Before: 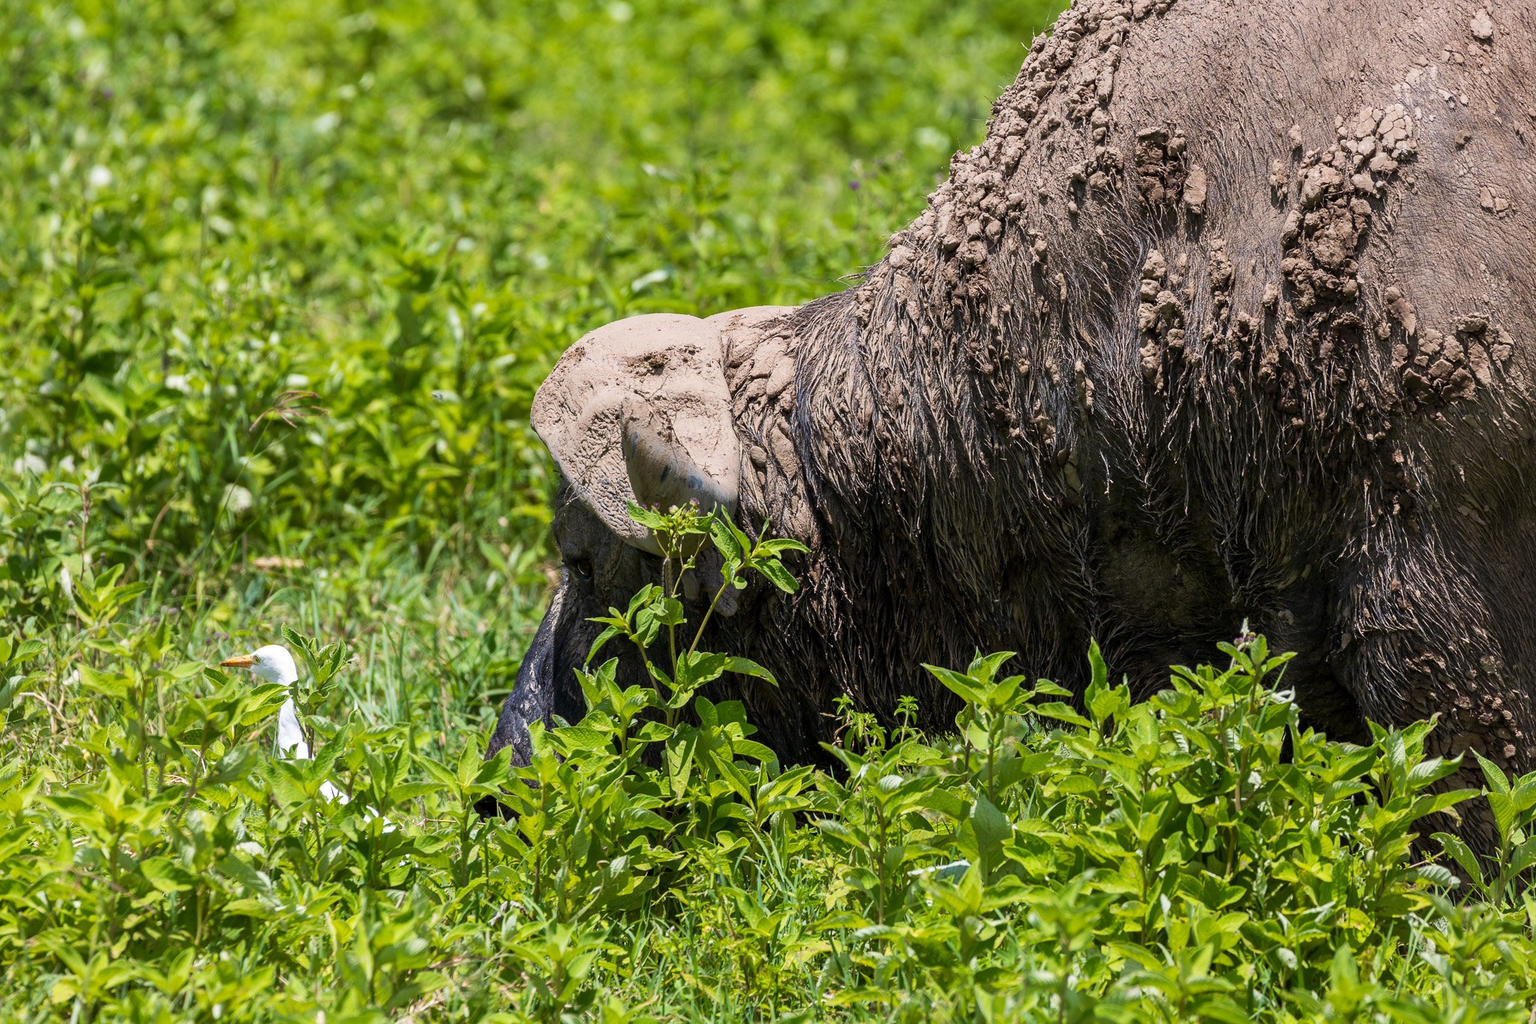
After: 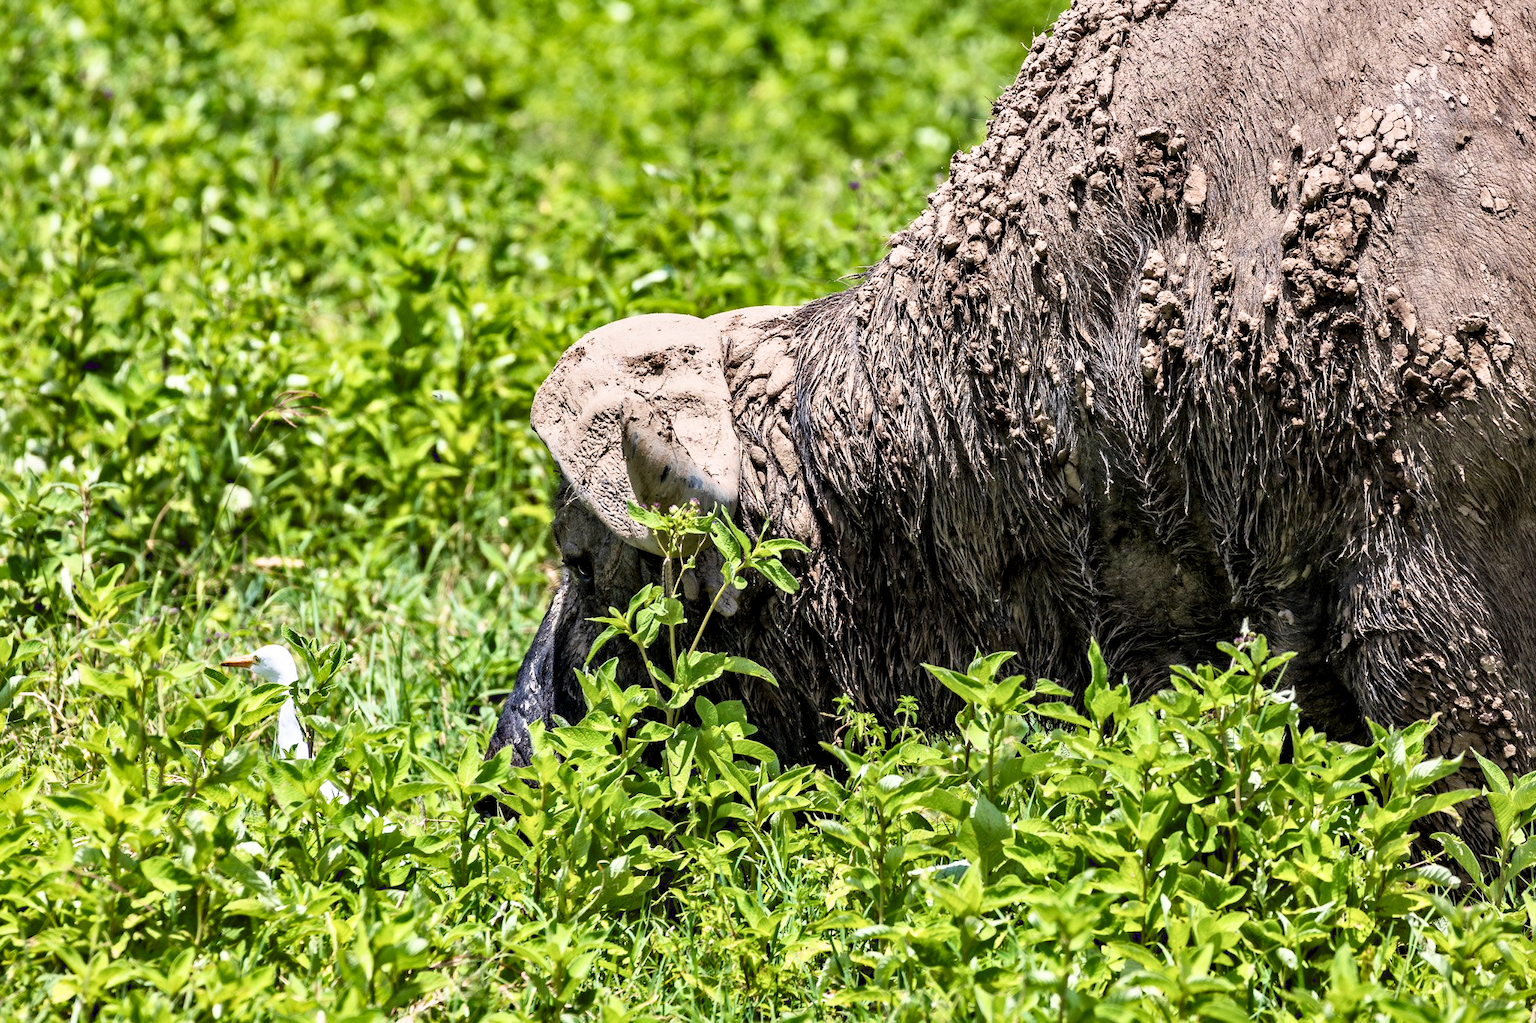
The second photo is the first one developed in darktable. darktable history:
contrast equalizer: octaves 7, y [[0.511, 0.558, 0.631, 0.632, 0.559, 0.512], [0.5 ×6], [0.507, 0.559, 0.627, 0.644, 0.647, 0.647], [0 ×6], [0 ×6]]
exposure: black level correction 0, exposure 0.898 EV, compensate highlight preservation false
filmic rgb: black relative exposure -16 EV, white relative exposure 4.06 EV, target black luminance 0%, hardness 7.63, latitude 72.08%, contrast 0.903, highlights saturation mix 10.18%, shadows ↔ highlights balance -0.367%
levels: mode automatic, levels [0.026, 0.507, 0.987]
shadows and highlights: shadows 5.12, soften with gaussian
